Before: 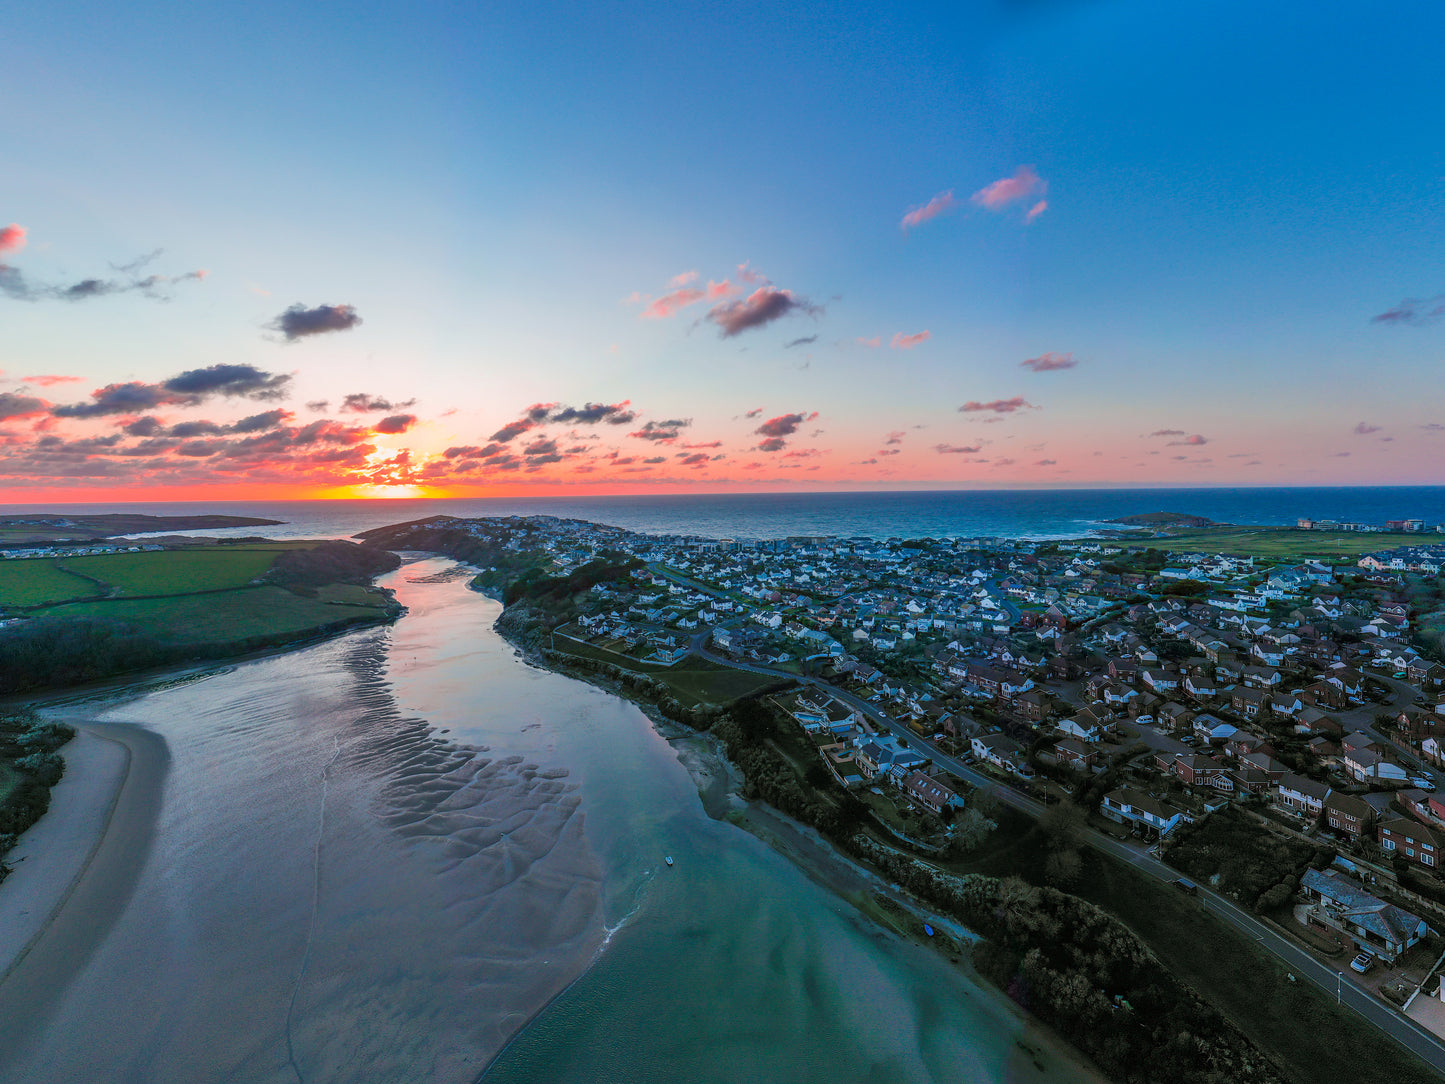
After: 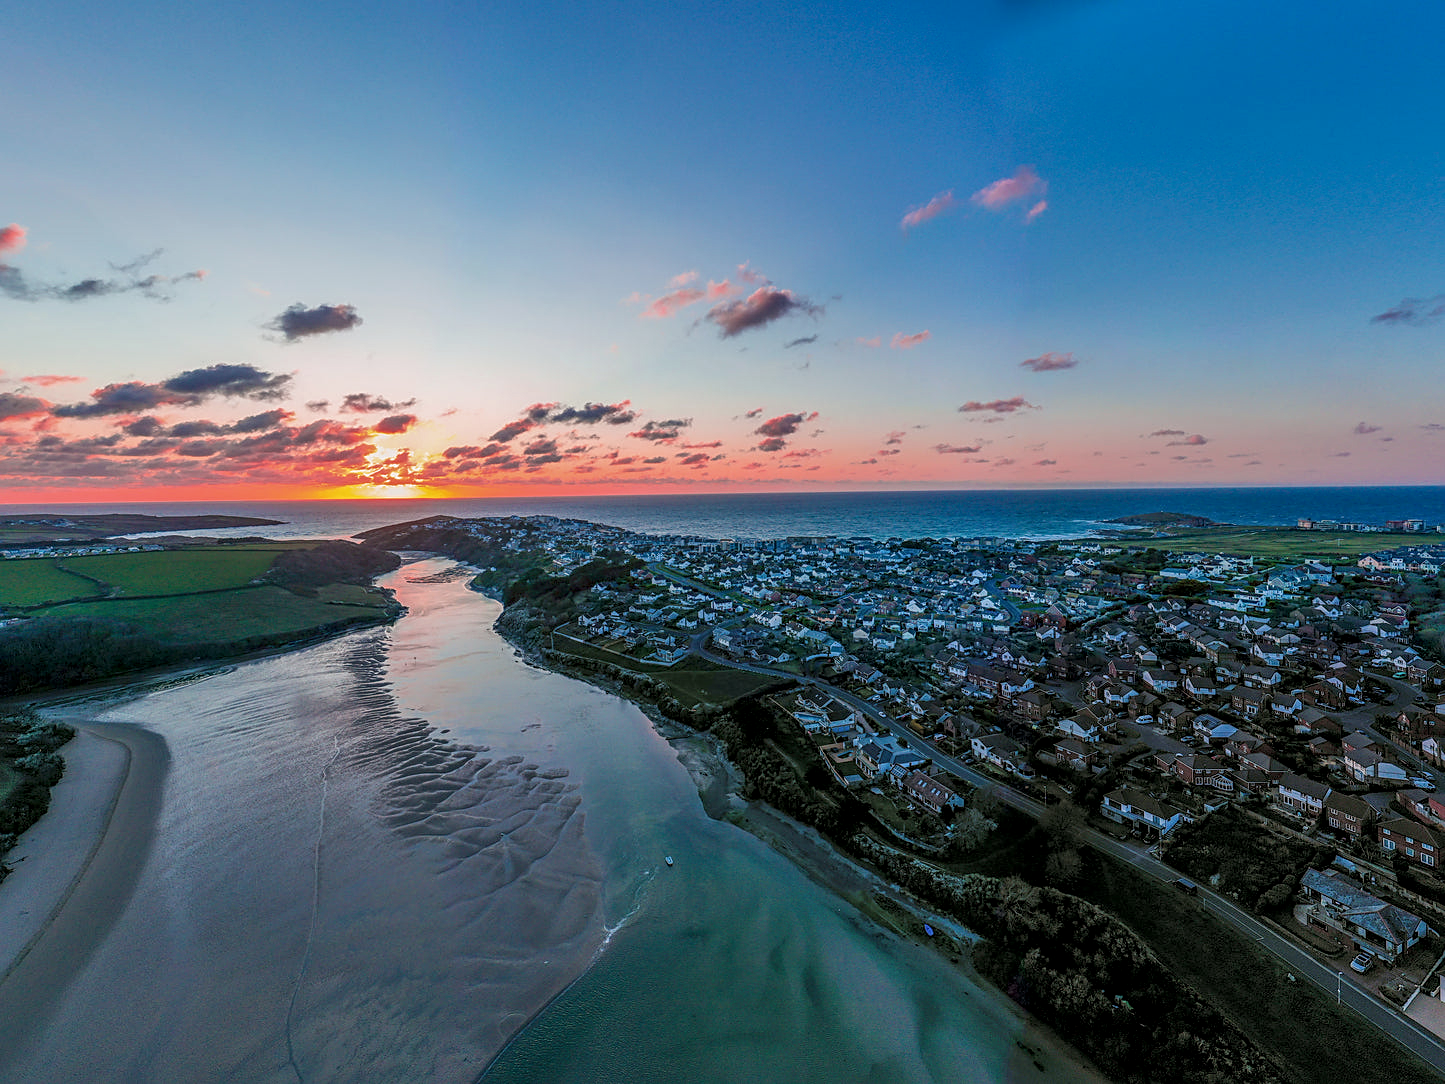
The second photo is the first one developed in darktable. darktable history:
shadows and highlights: shadows 25.5, highlights -25.65
sharpen: on, module defaults
exposure: exposure -0.269 EV, compensate exposure bias true, compensate highlight preservation false
local contrast: detail 130%
